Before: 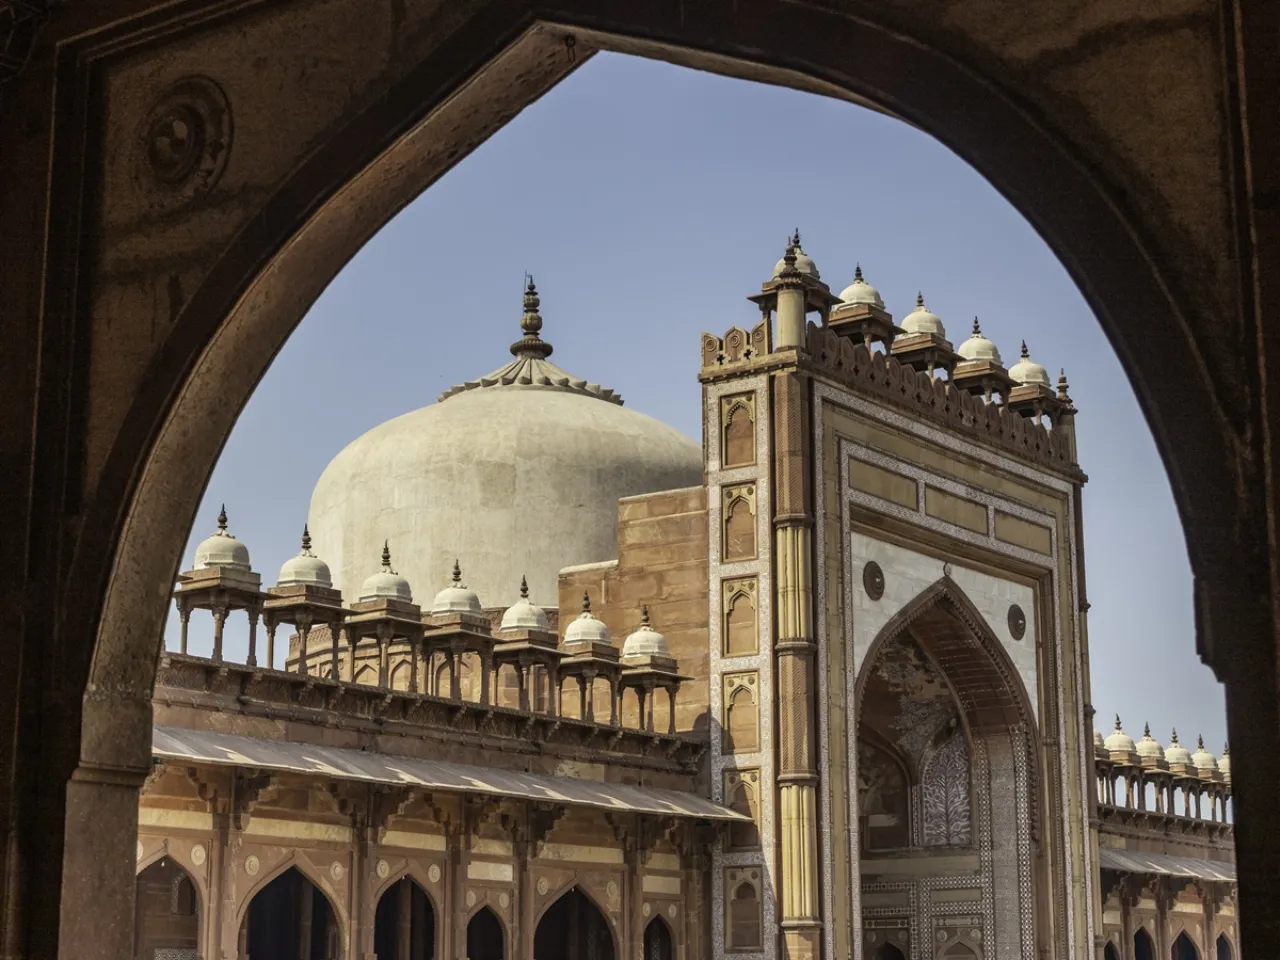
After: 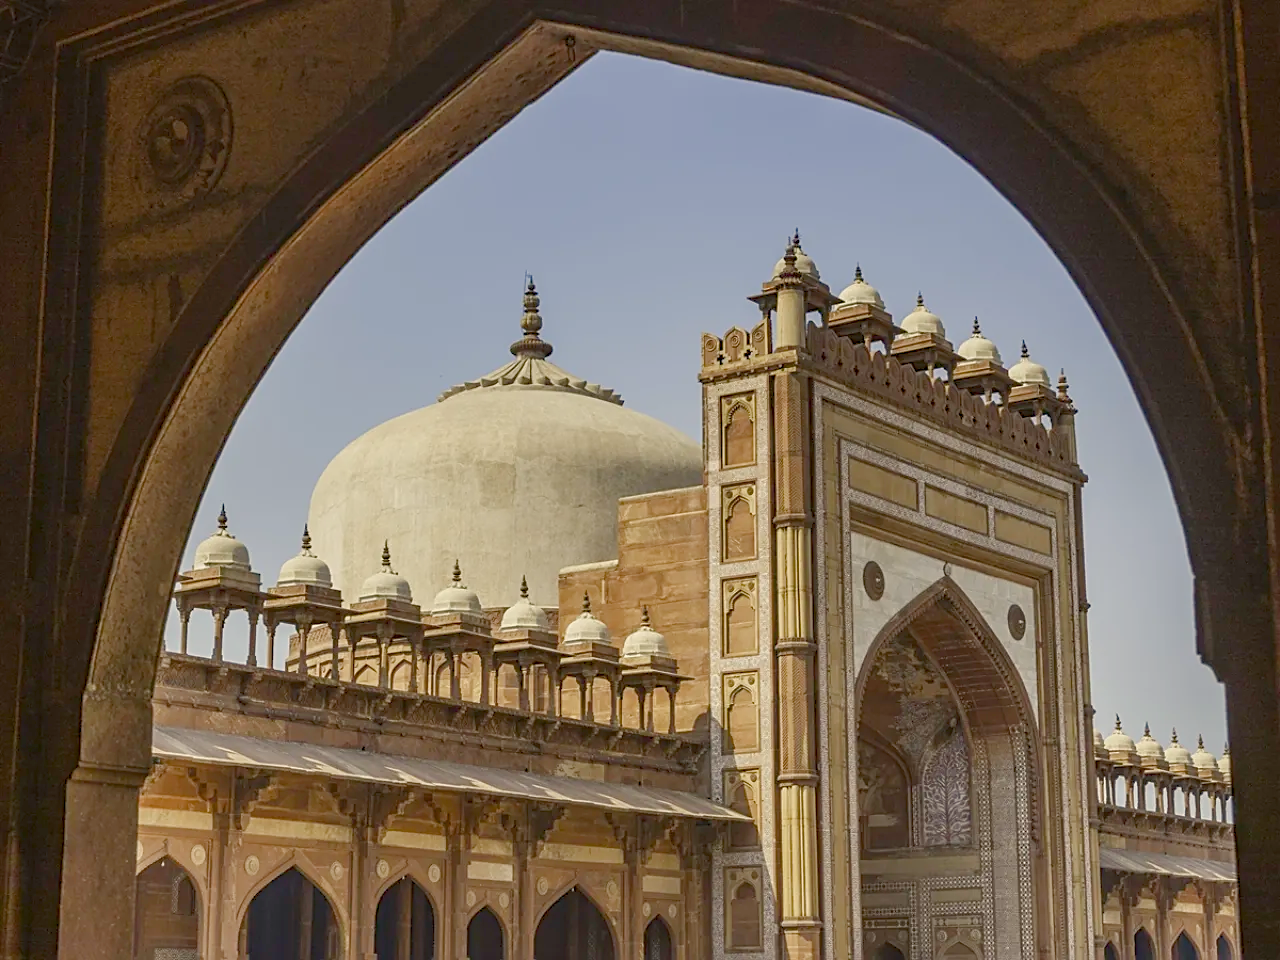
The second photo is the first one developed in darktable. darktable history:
sharpen: on, module defaults
color balance rgb: highlights gain › chroma 2.999%, highlights gain › hue 77.69°, linear chroma grading › shadows -7.773%, linear chroma grading › global chroma 9.663%, perceptual saturation grading › global saturation 20%, perceptual saturation grading › highlights -49.79%, perceptual saturation grading › shadows 24.869%, perceptual brilliance grading › global brilliance 12.293%, contrast -29.724%
